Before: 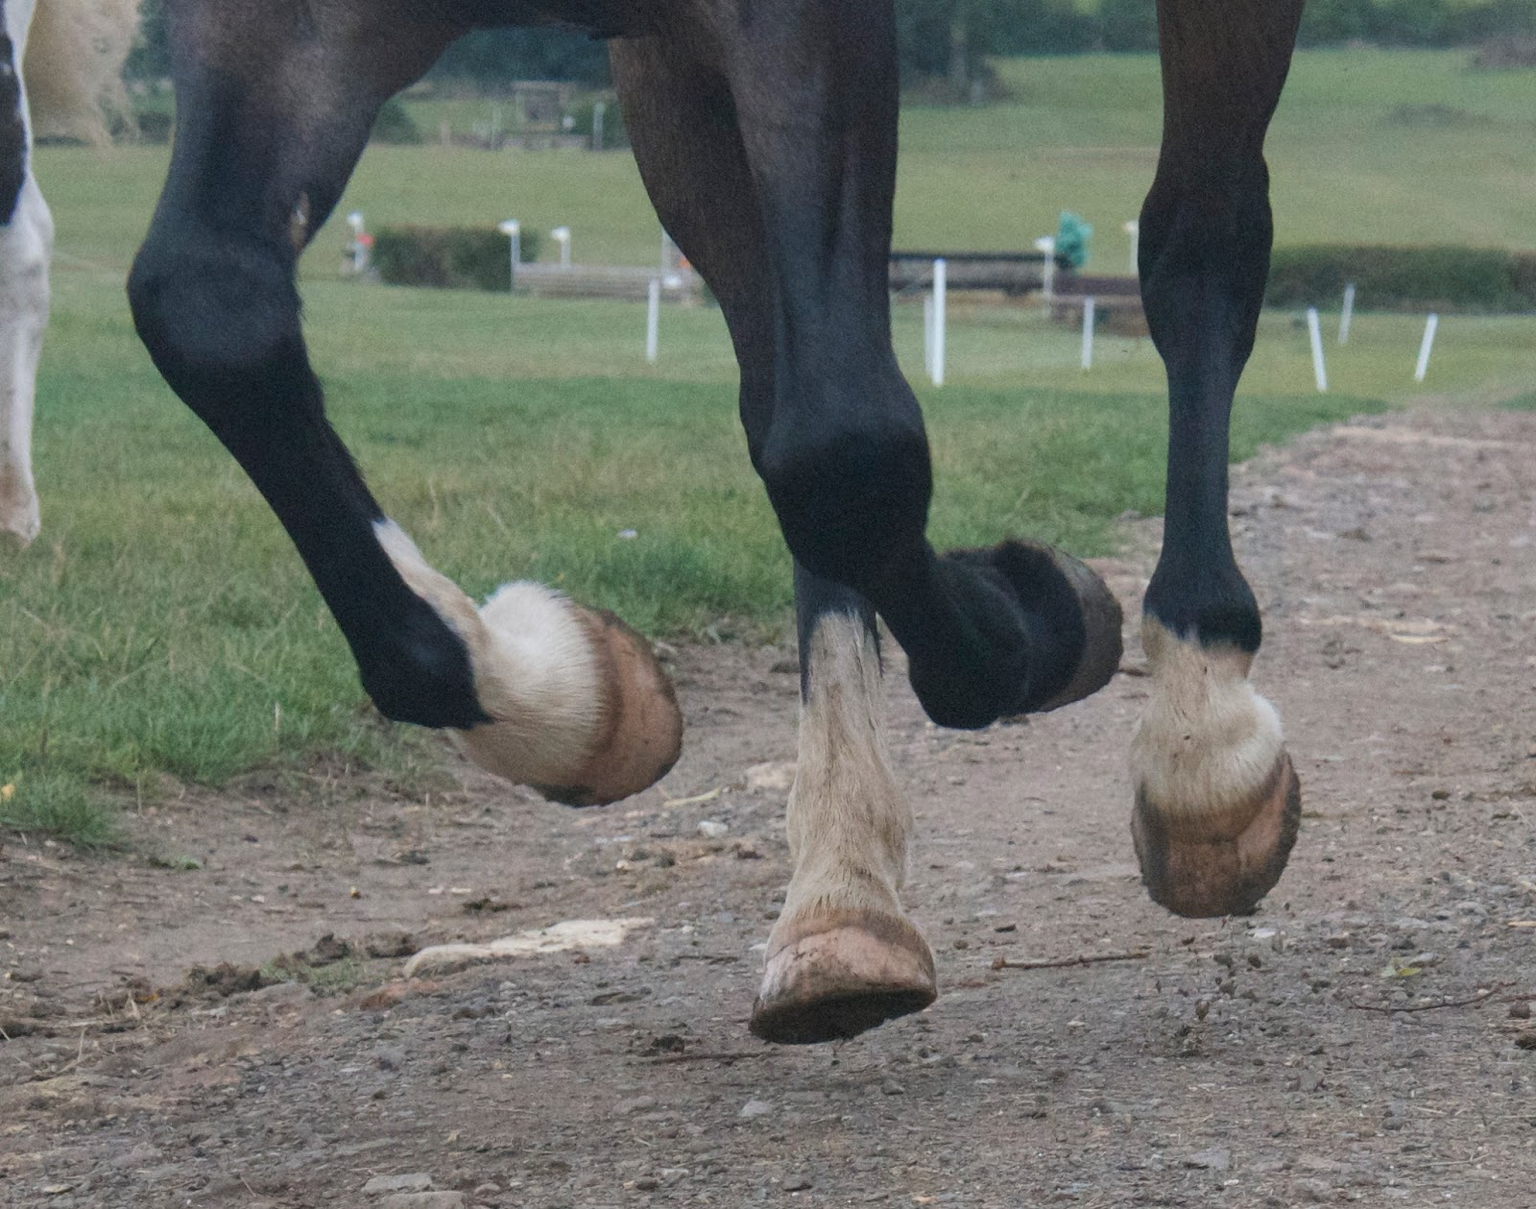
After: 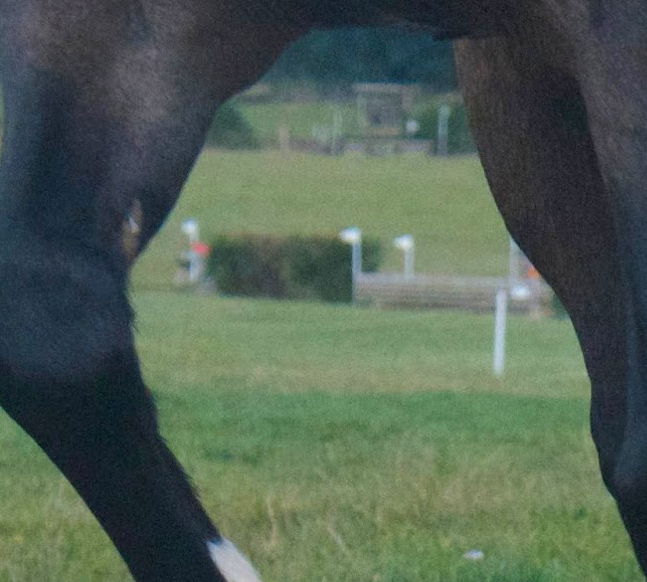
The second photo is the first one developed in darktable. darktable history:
color balance rgb: shadows lift › luminance -9.805%, linear chroma grading › global chroma 9.128%, perceptual saturation grading › global saturation 30.198%
crop and rotate: left 11.253%, top 0.086%, right 48.282%, bottom 53.647%
